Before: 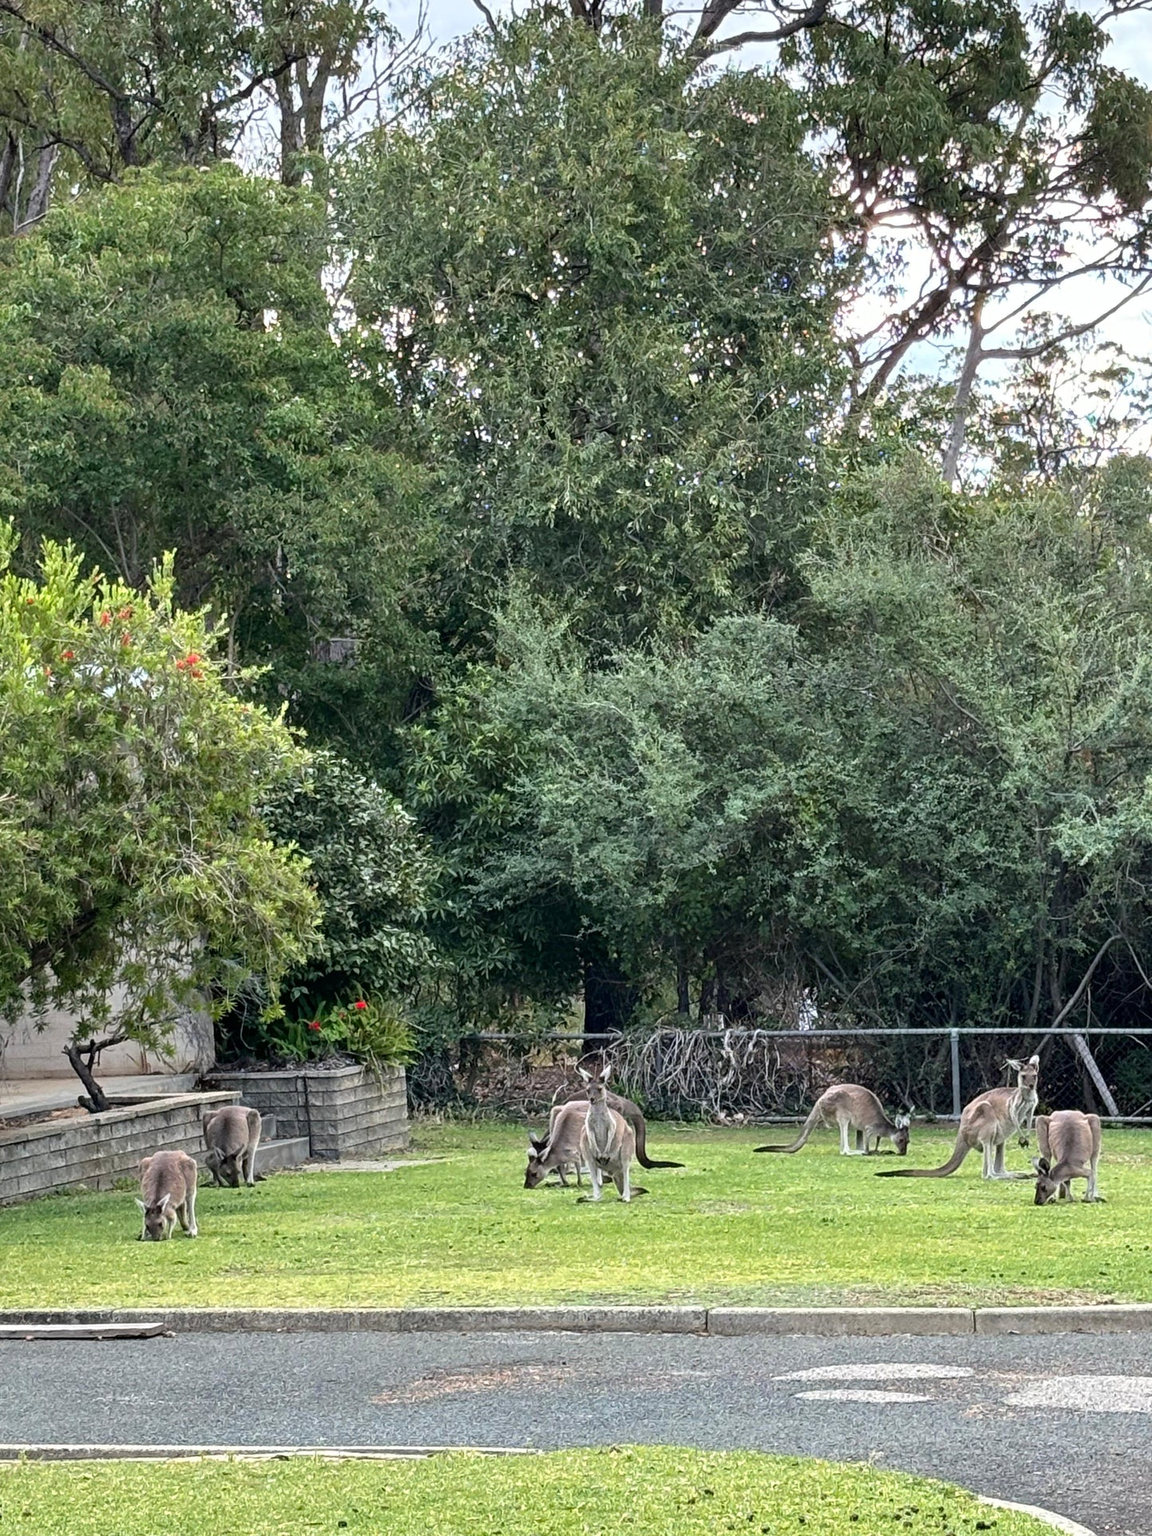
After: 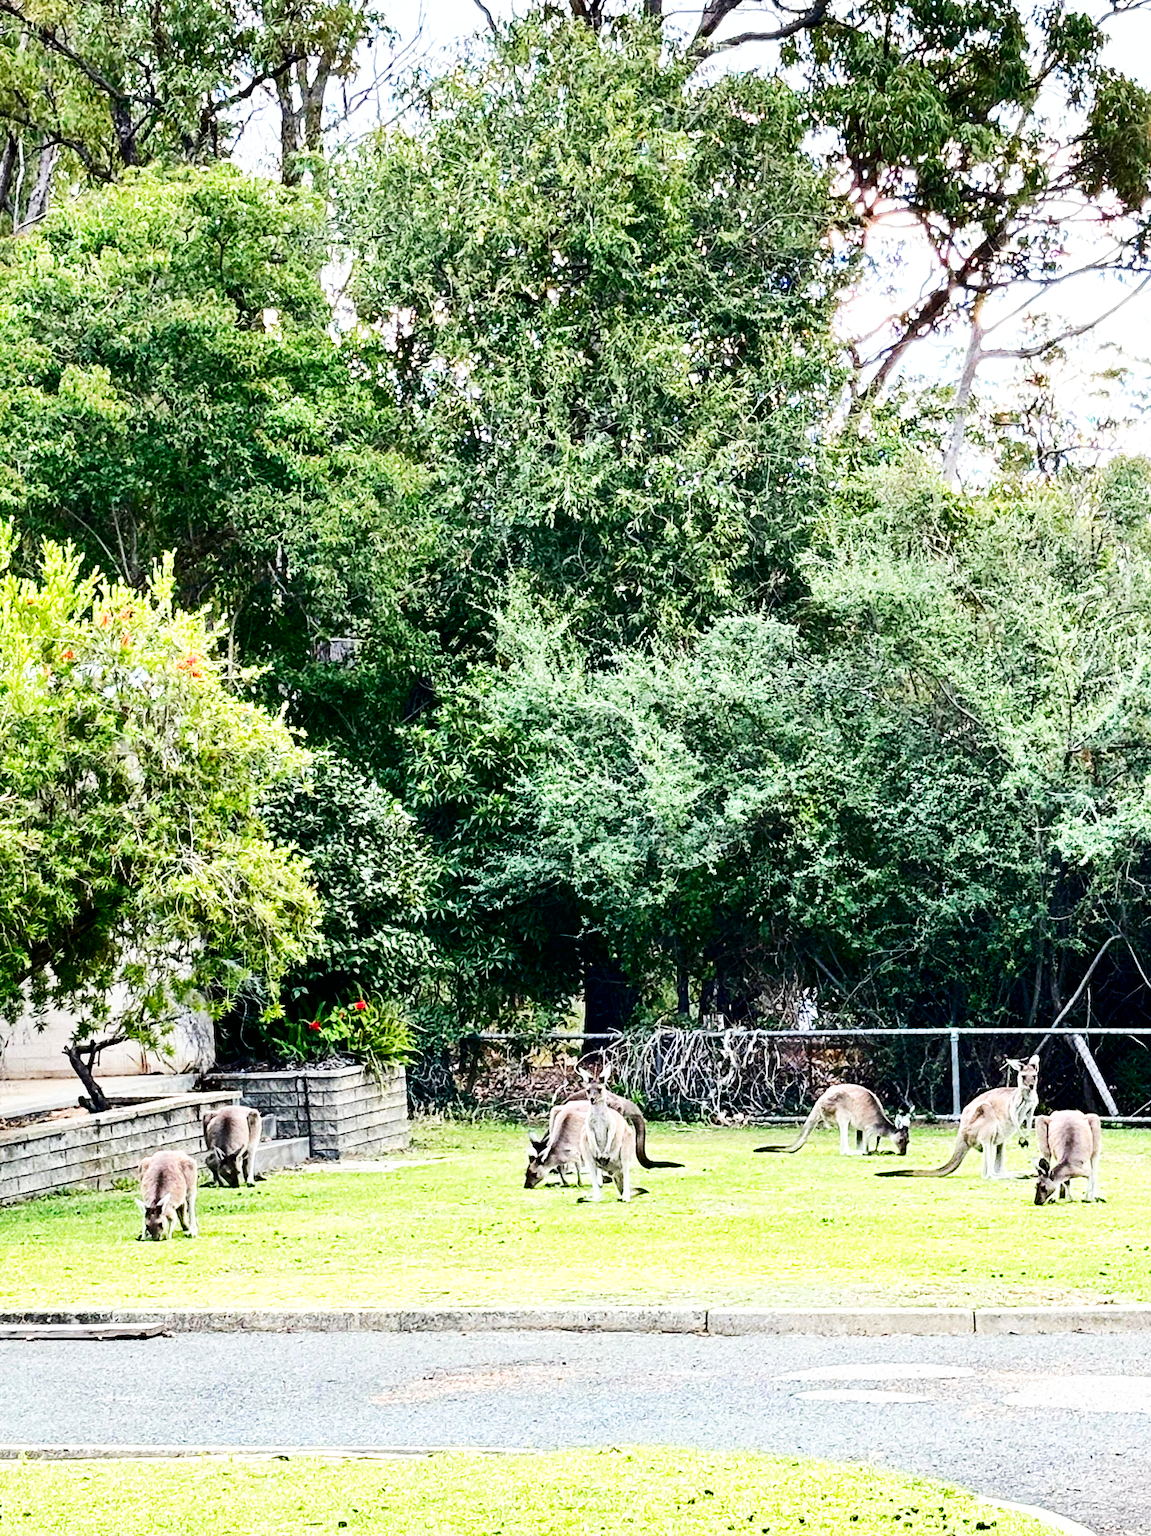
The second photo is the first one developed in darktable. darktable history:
contrast brightness saturation: contrast 0.21, brightness -0.11, saturation 0.21
base curve: curves: ch0 [(0, 0) (0.007, 0.004) (0.027, 0.03) (0.046, 0.07) (0.207, 0.54) (0.442, 0.872) (0.673, 0.972) (1, 1)], preserve colors none
